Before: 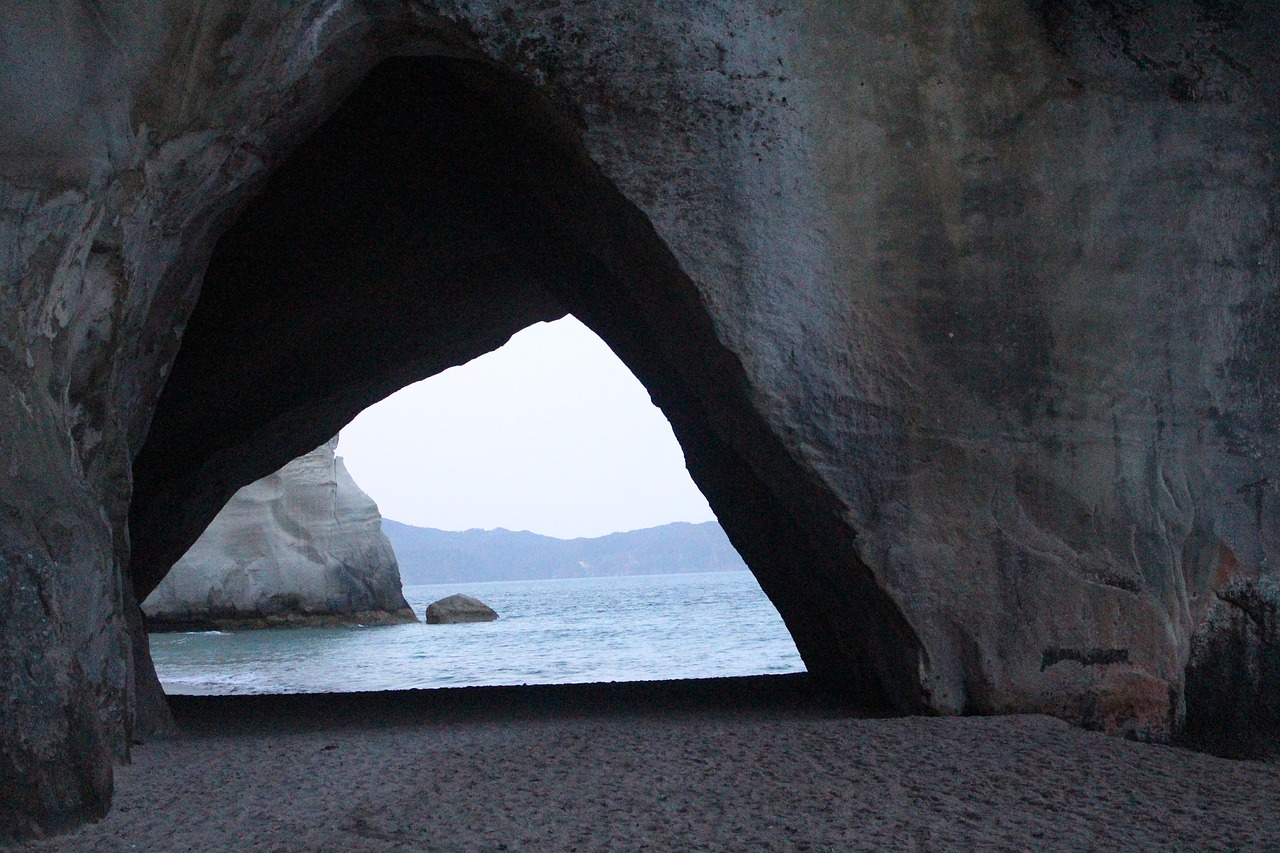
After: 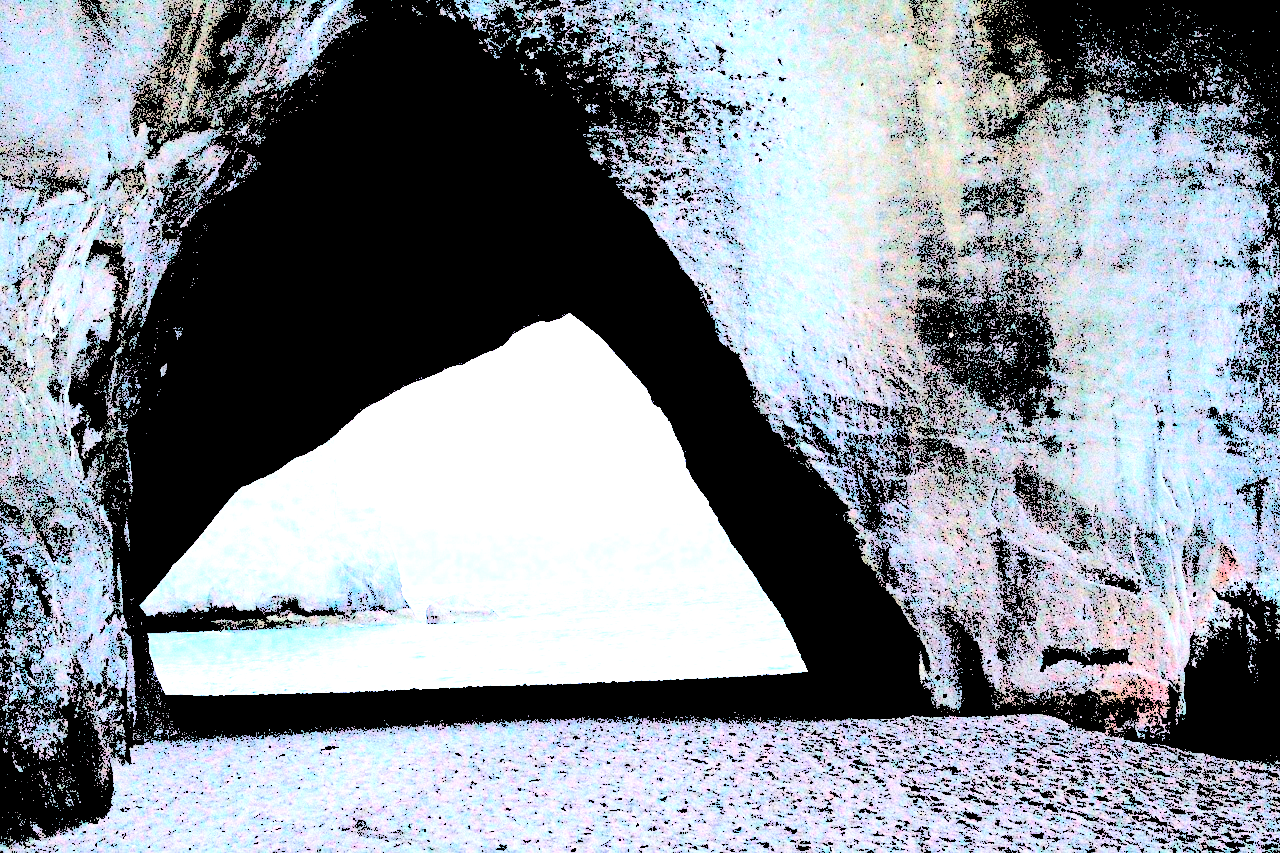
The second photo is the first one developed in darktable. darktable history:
exposure: exposure 0.738 EV, compensate highlight preservation false
levels: levels [0.246, 0.256, 0.506]
color calibration: illuminant same as pipeline (D50), adaptation XYZ, x 0.347, y 0.358, temperature 5023.09 K
